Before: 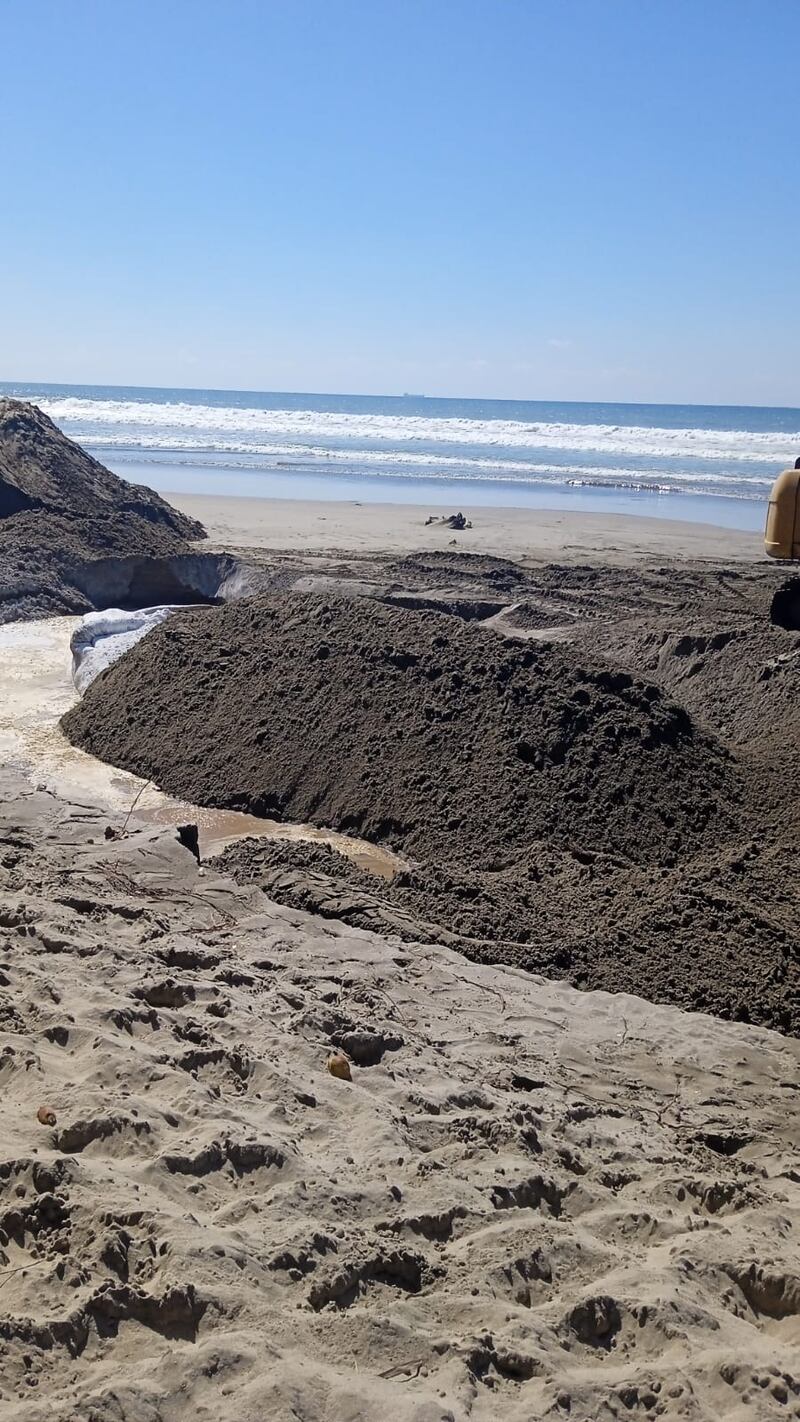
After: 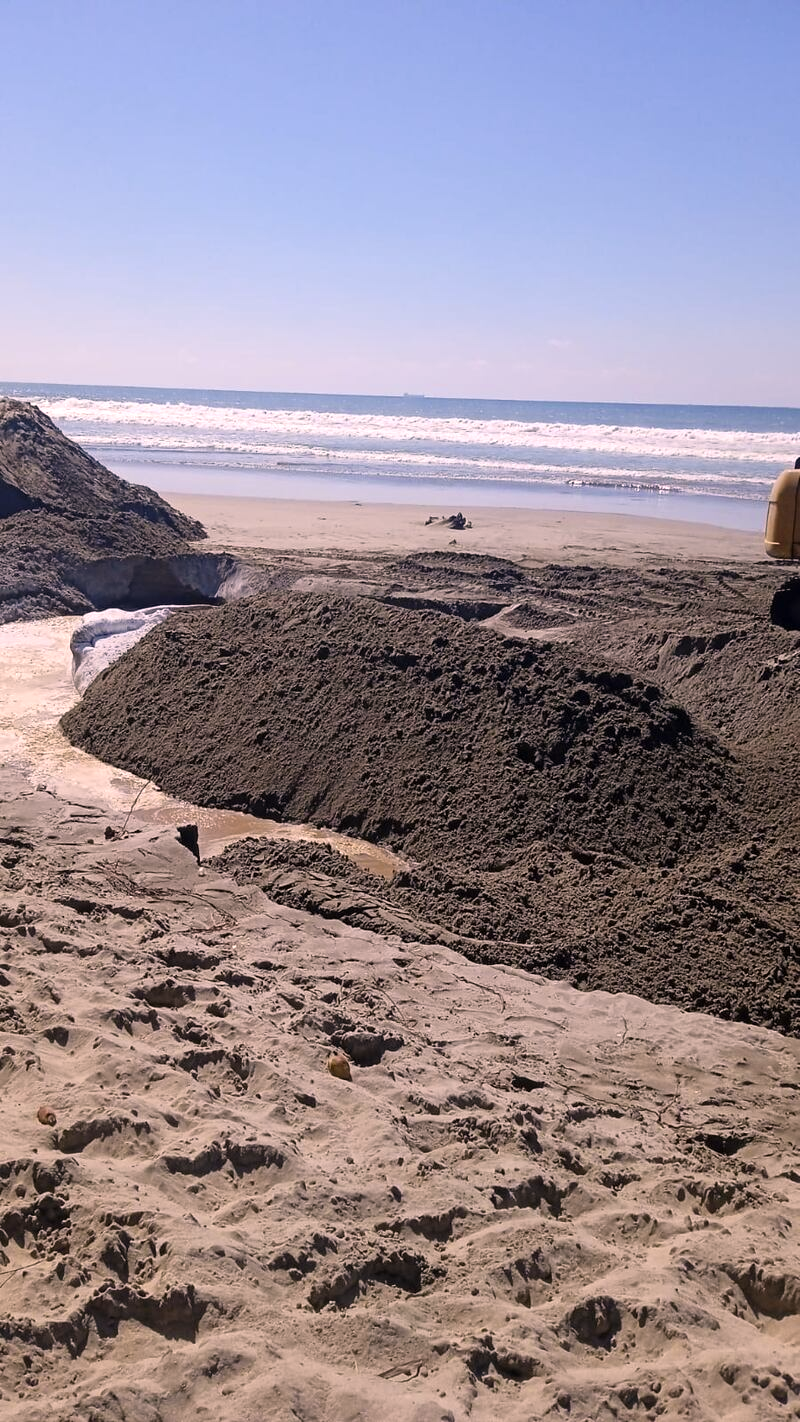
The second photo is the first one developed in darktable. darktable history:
exposure: exposure 0.127 EV, compensate highlight preservation false
color correction: highlights a* 12.11, highlights b* 5.36
